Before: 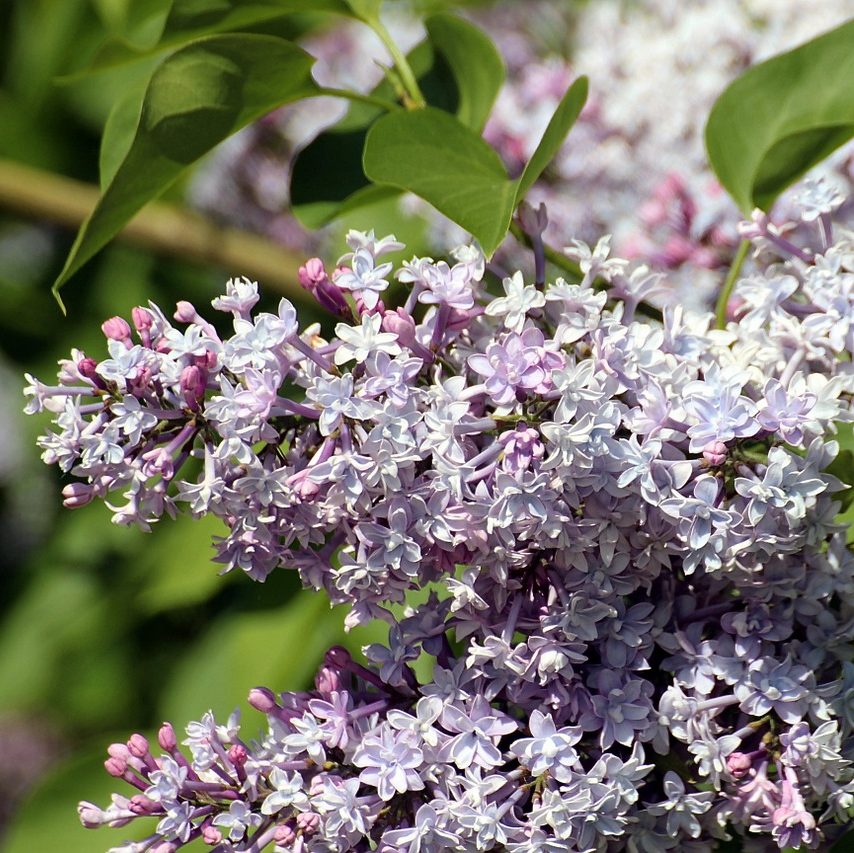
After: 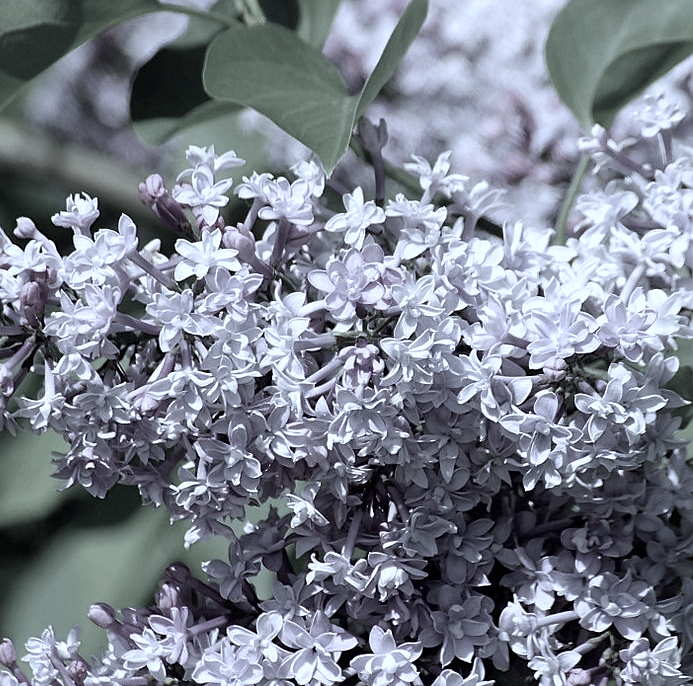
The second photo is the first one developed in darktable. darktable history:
crop: left 18.829%, top 9.935%, right 0.001%, bottom 9.595%
sharpen: radius 1.321, amount 0.301, threshold 0.141
color correction: highlights b* -0.05, saturation 0.2
color calibration: illuminant as shot in camera, x 0.463, y 0.419, temperature 2673.59 K
